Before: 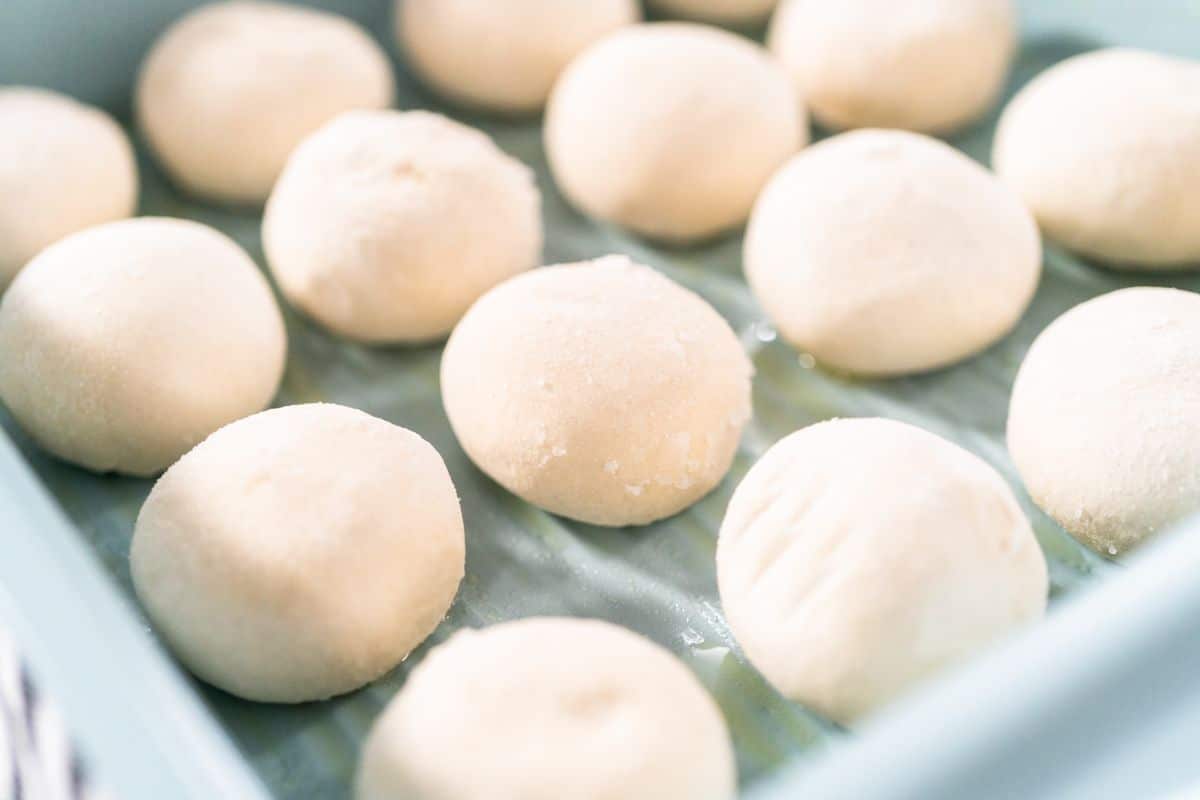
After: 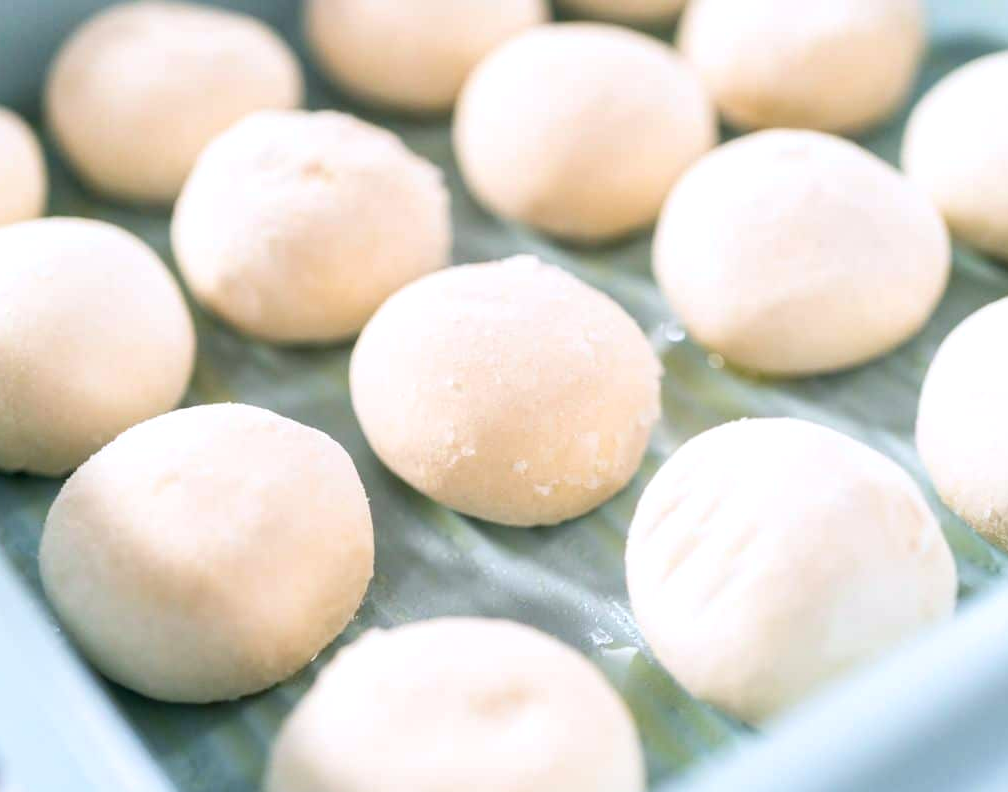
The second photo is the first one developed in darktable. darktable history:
color balance rgb: linear chroma grading › global chroma 10%, perceptual saturation grading › global saturation 5%, perceptual brilliance grading › global brilliance 4%, global vibrance 7%, saturation formula JzAzBz (2021)
white balance: red 0.983, blue 1.036
crop: left 7.598%, right 7.873%
